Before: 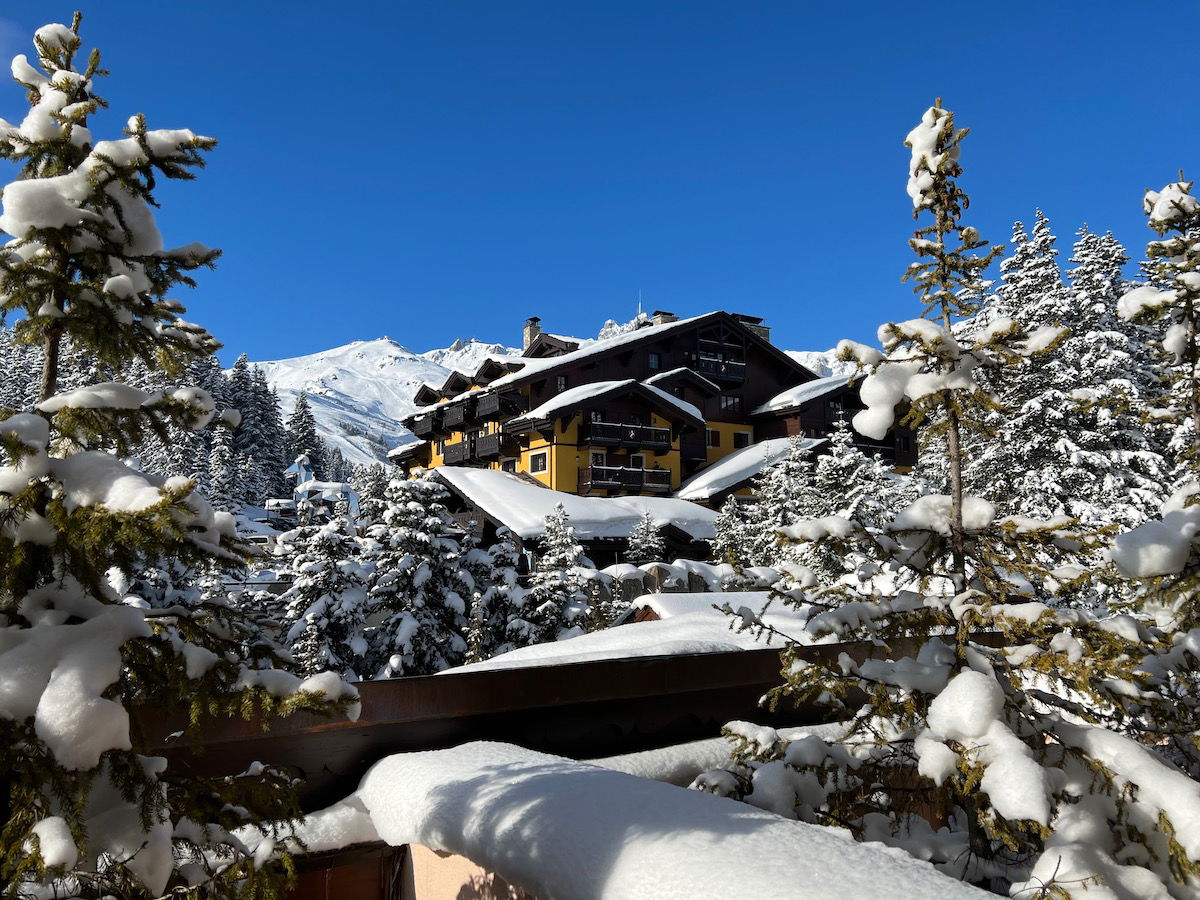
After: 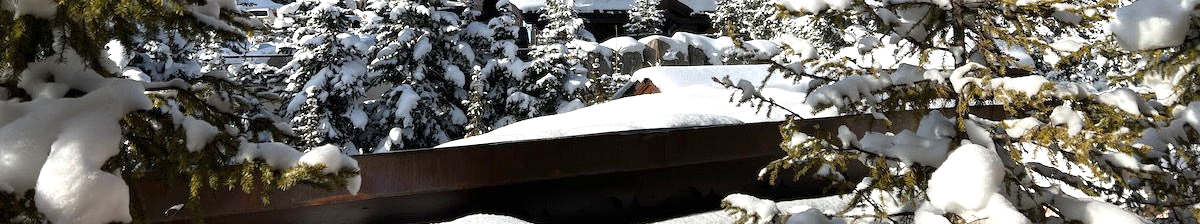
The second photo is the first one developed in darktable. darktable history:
exposure: exposure 0.645 EV, compensate highlight preservation false
crop and rotate: top 58.589%, bottom 16.45%
contrast brightness saturation: saturation -0.087
